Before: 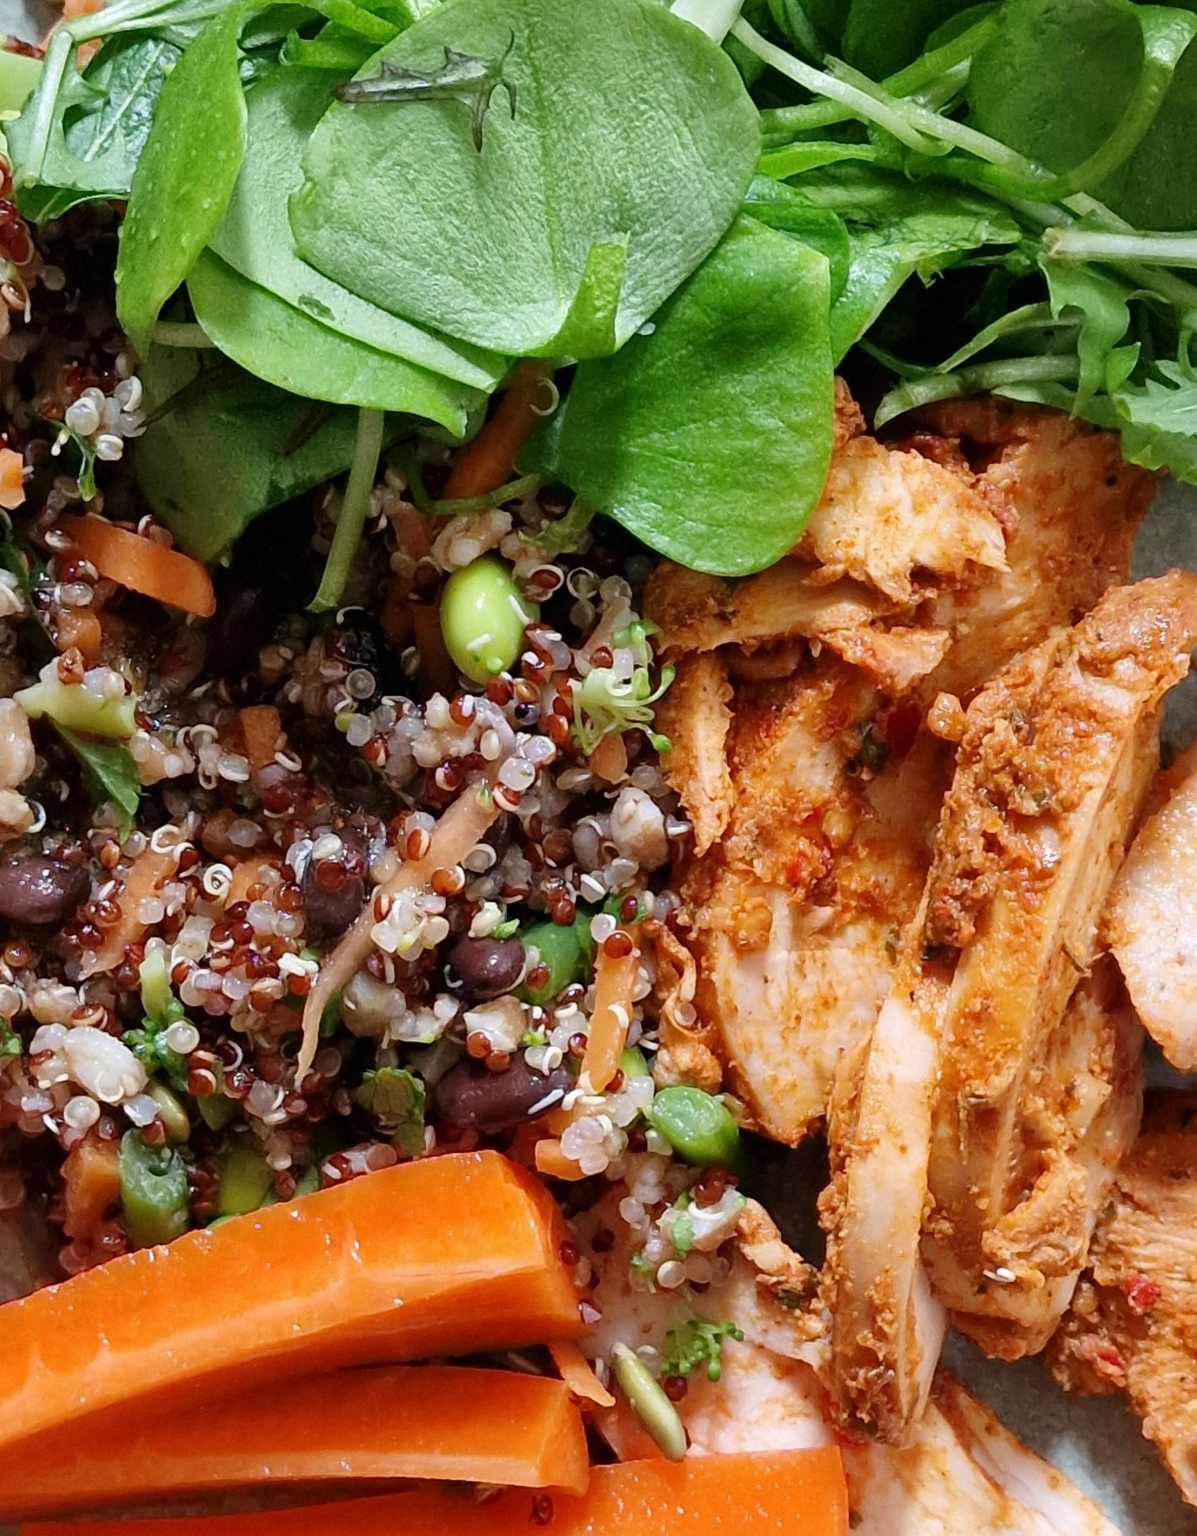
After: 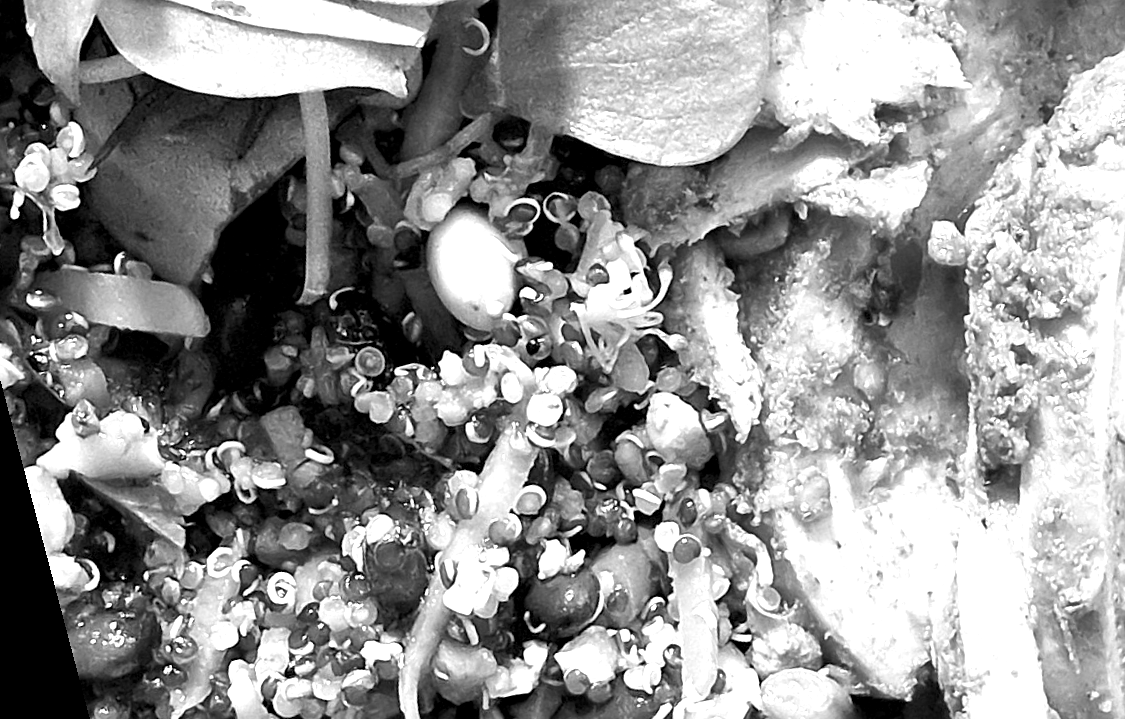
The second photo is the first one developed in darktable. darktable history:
rotate and perspective: rotation -14.8°, crop left 0.1, crop right 0.903, crop top 0.25, crop bottom 0.748
exposure: black level correction 0.001, exposure 1.3 EV, compensate highlight preservation false
monochrome: on, module defaults
sharpen: radius 2.167, amount 0.381, threshold 0
crop: top 7.49%, right 9.717%, bottom 11.943%
